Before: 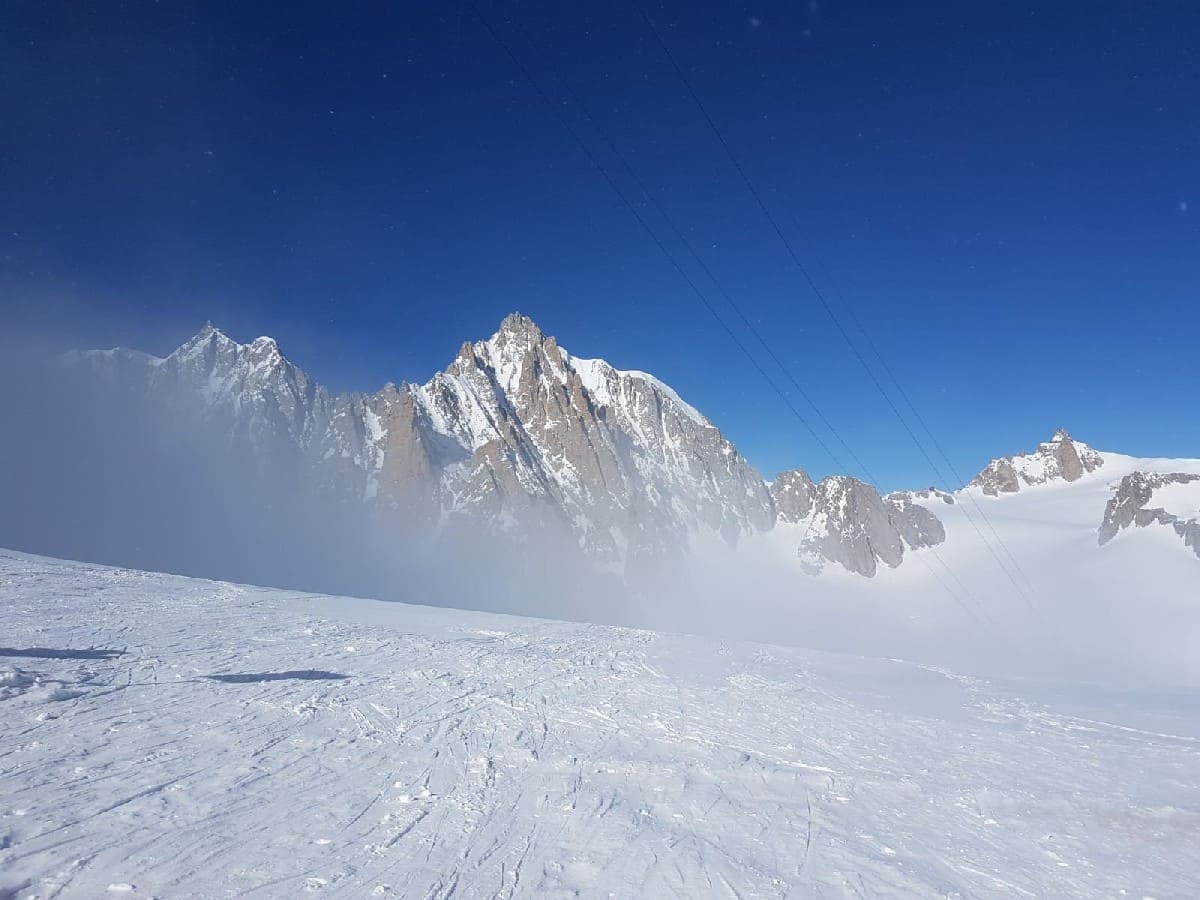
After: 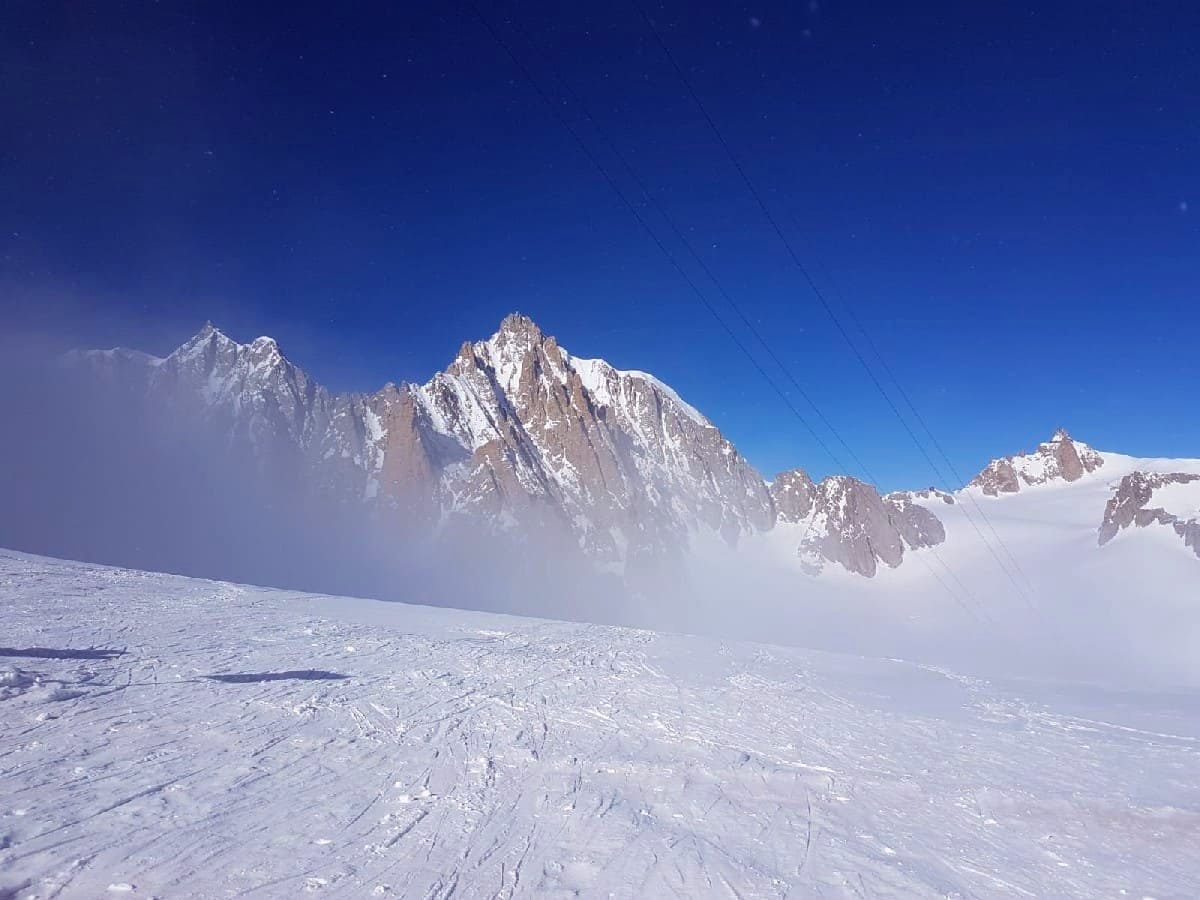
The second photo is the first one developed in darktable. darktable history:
color balance rgb: power › luminance -7.808%, power › chroma 1.341%, power › hue 330.43°, perceptual saturation grading › global saturation 25.204%, global vibrance 20%
